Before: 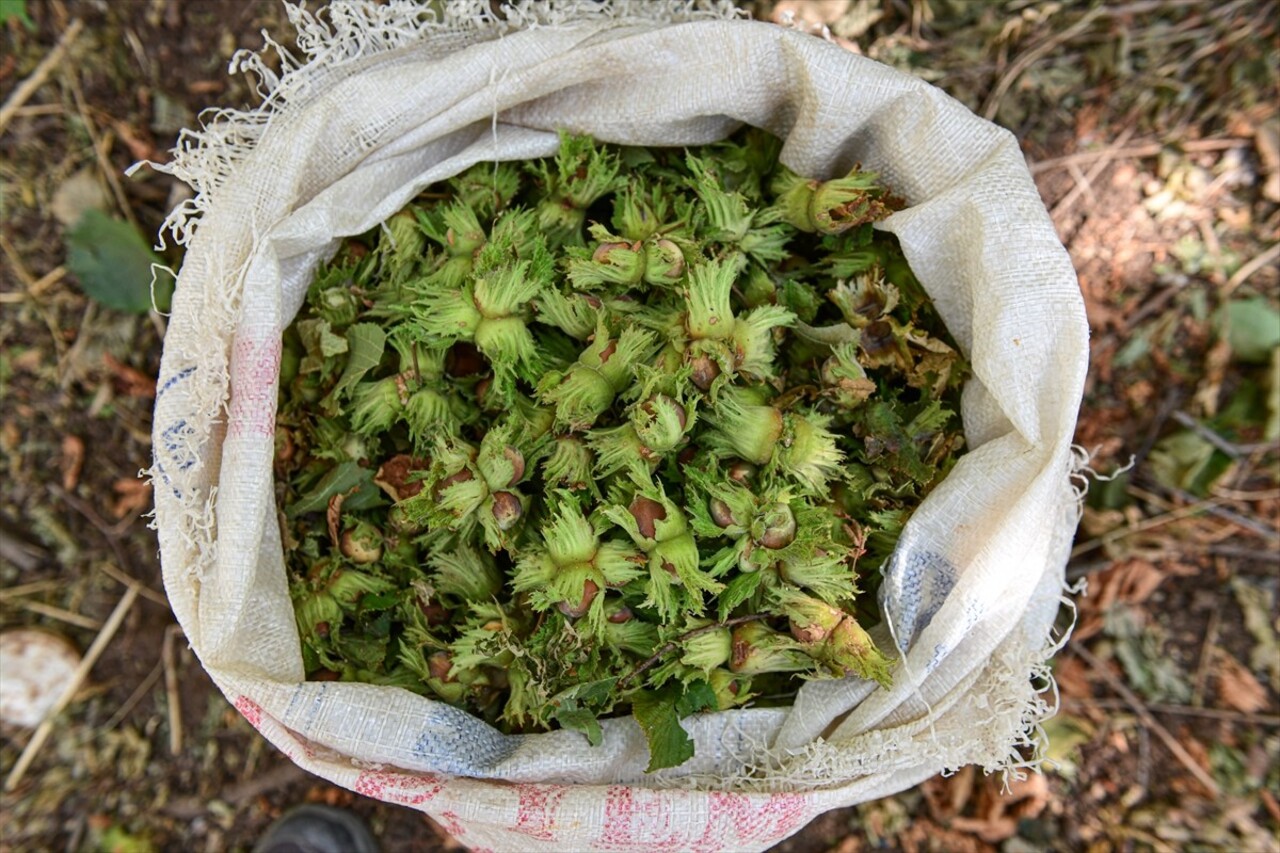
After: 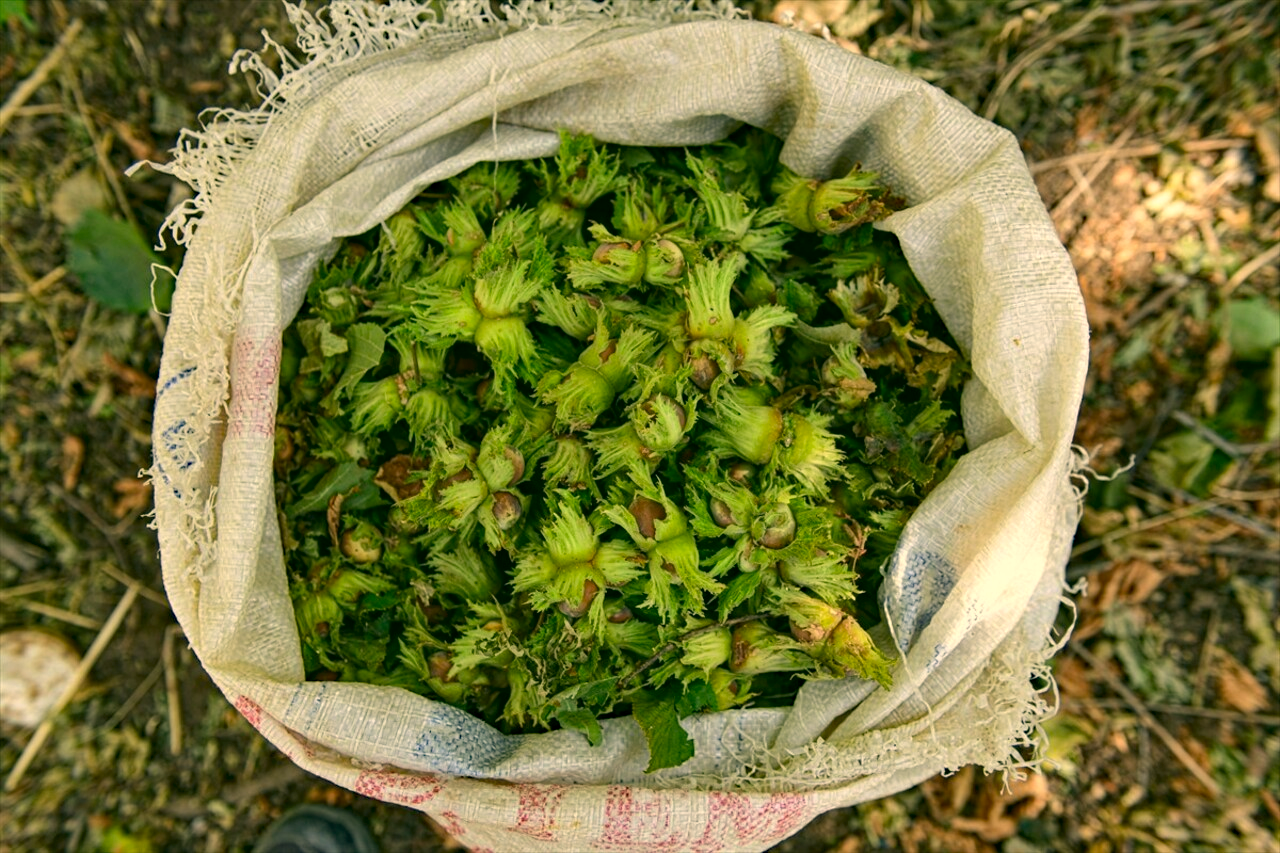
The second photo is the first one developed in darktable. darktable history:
color correction: highlights a* 5.3, highlights b* 24.26, shadows a* -15.58, shadows b* 4.02
haze removal: strength 0.29, distance 0.25, compatibility mode true, adaptive false
